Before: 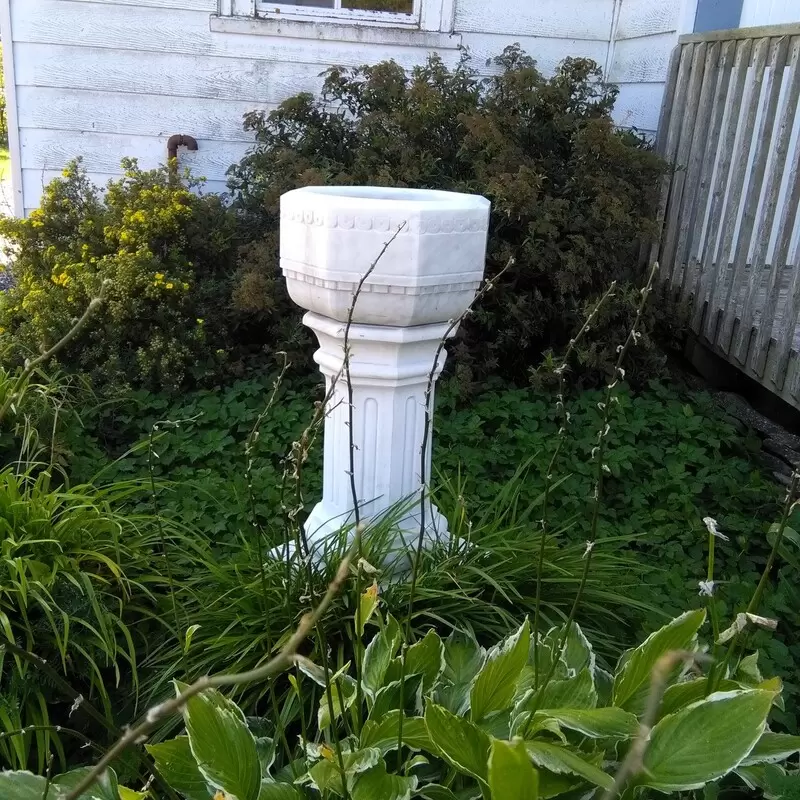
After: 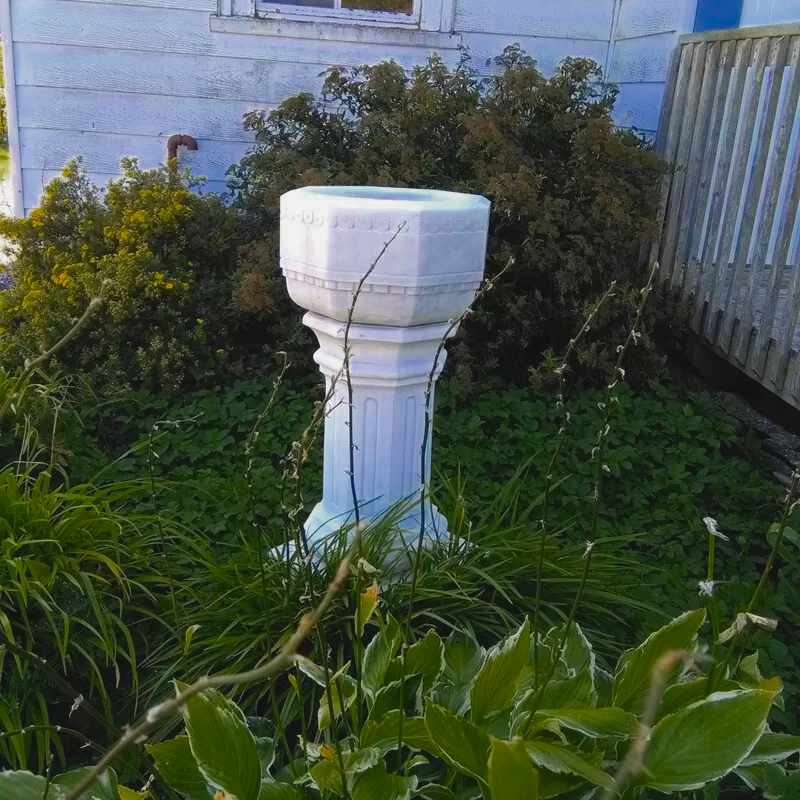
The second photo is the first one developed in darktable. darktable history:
contrast brightness saturation: contrast -0.1, saturation -0.1
color zones: curves: ch0 [(0, 0.553) (0.123, 0.58) (0.23, 0.419) (0.468, 0.155) (0.605, 0.132) (0.723, 0.063) (0.833, 0.172) (0.921, 0.468)]; ch1 [(0.025, 0.645) (0.229, 0.584) (0.326, 0.551) (0.537, 0.446) (0.599, 0.911) (0.708, 1) (0.805, 0.944)]; ch2 [(0.086, 0.468) (0.254, 0.464) (0.638, 0.564) (0.702, 0.592) (0.768, 0.564)]
